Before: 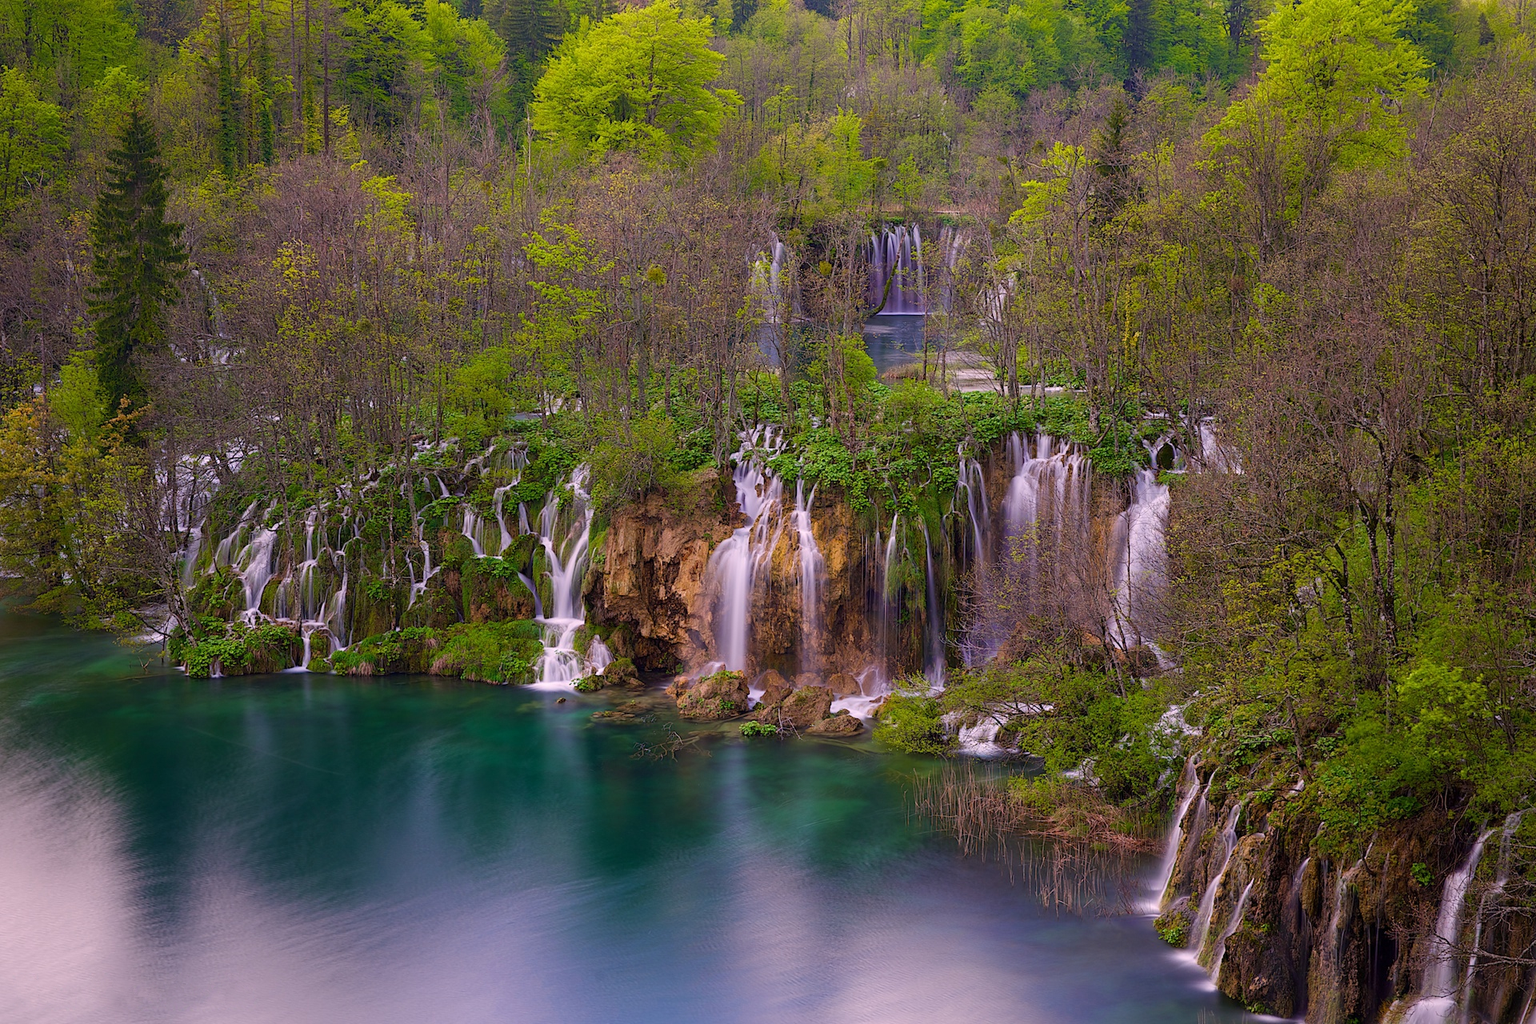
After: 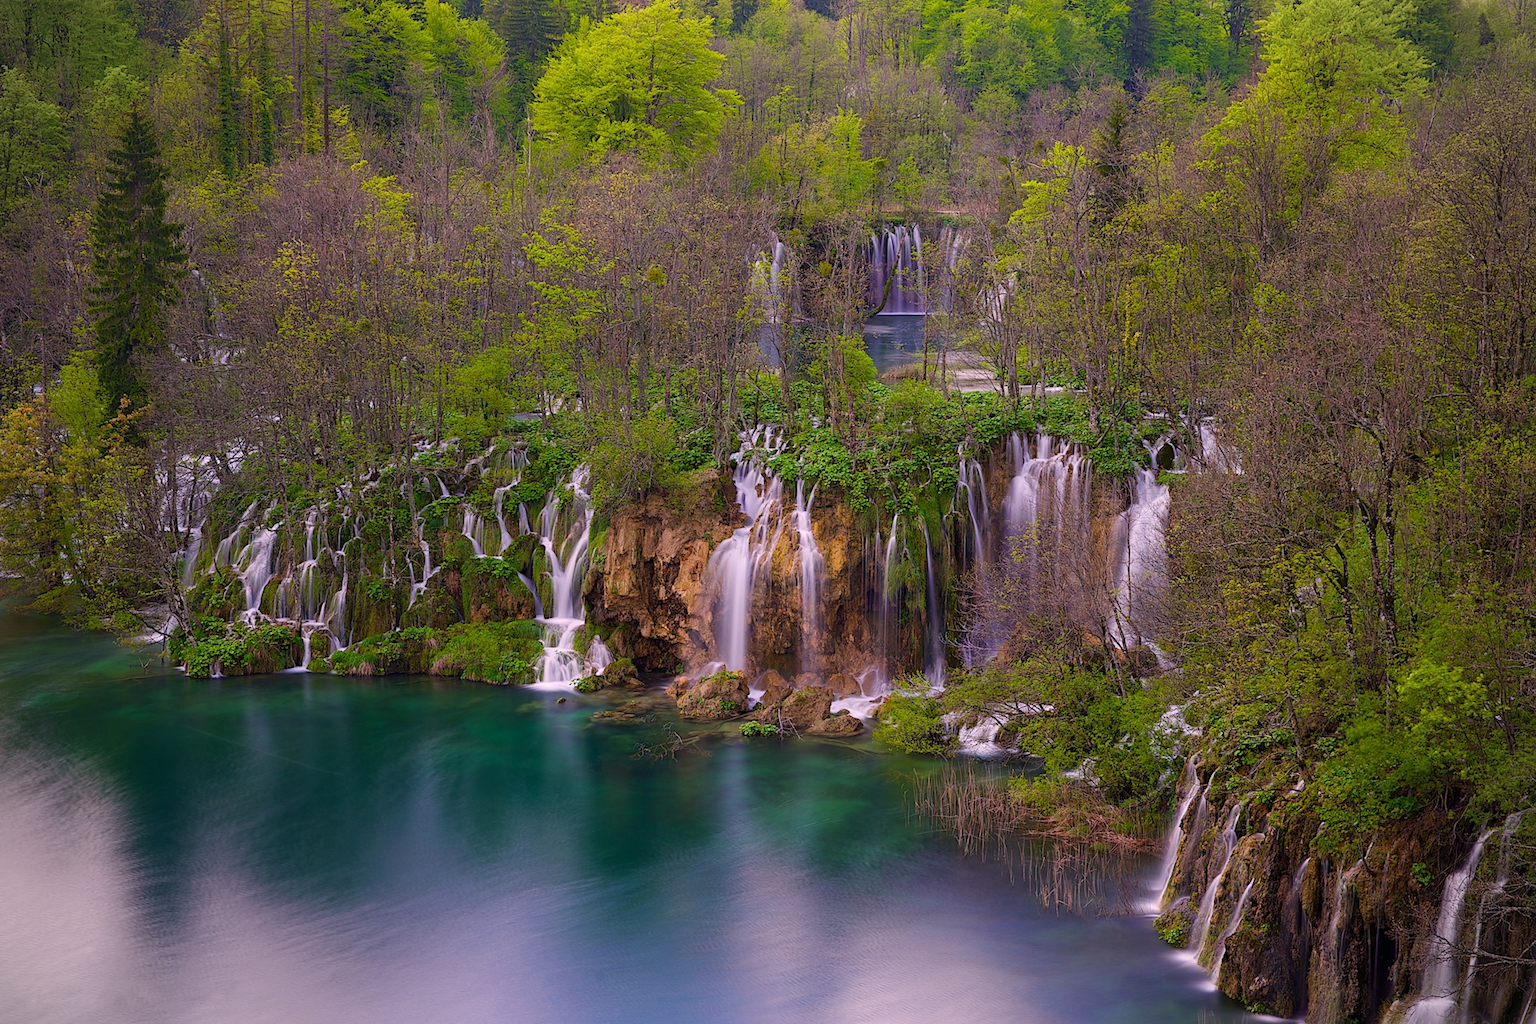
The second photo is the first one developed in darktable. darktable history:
vignetting: fall-off start 97.14%, width/height ratio 1.184
